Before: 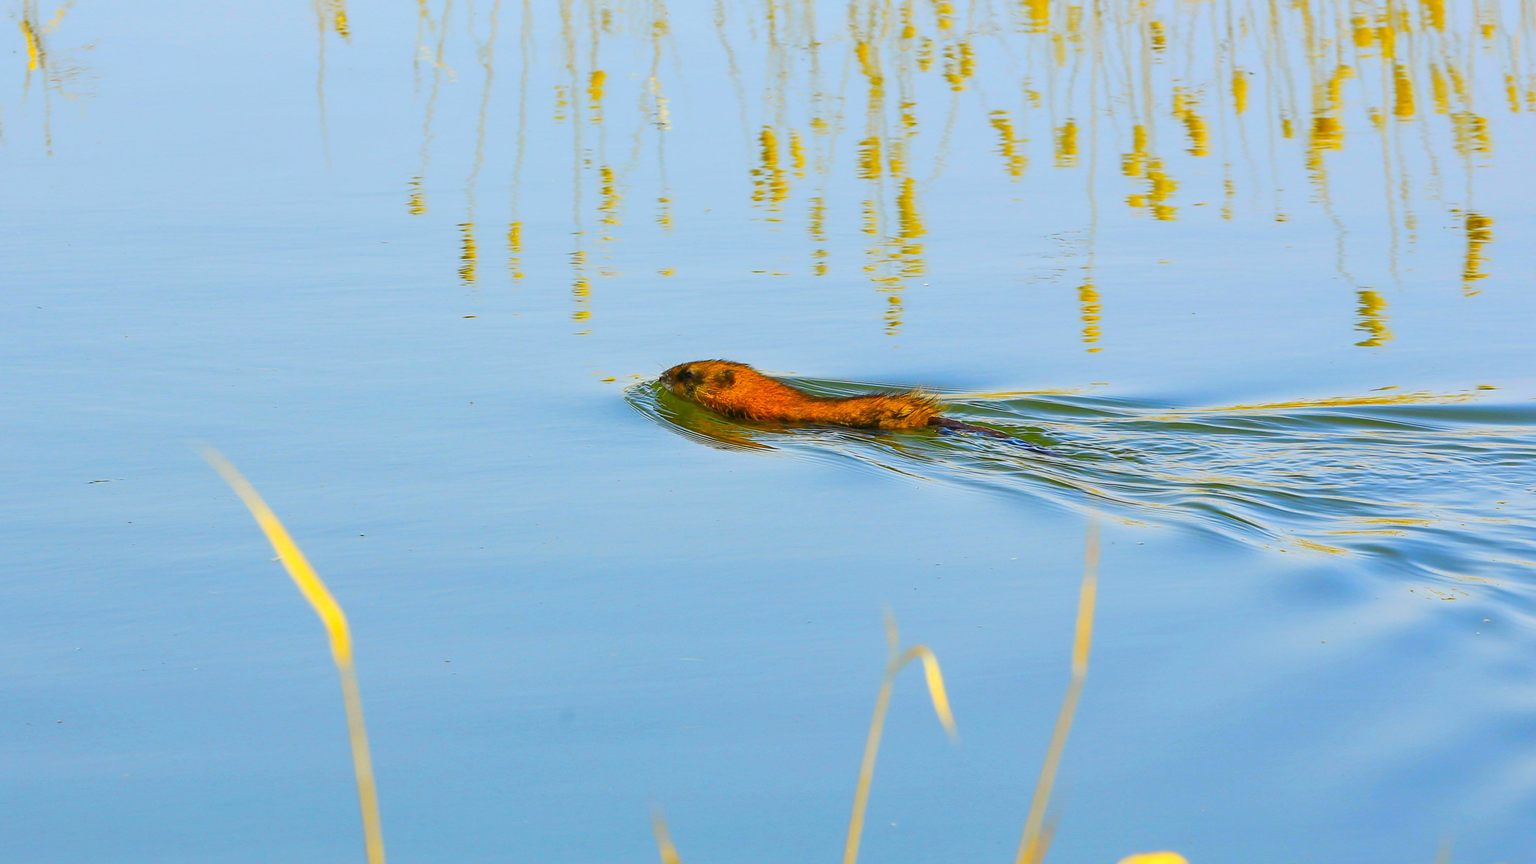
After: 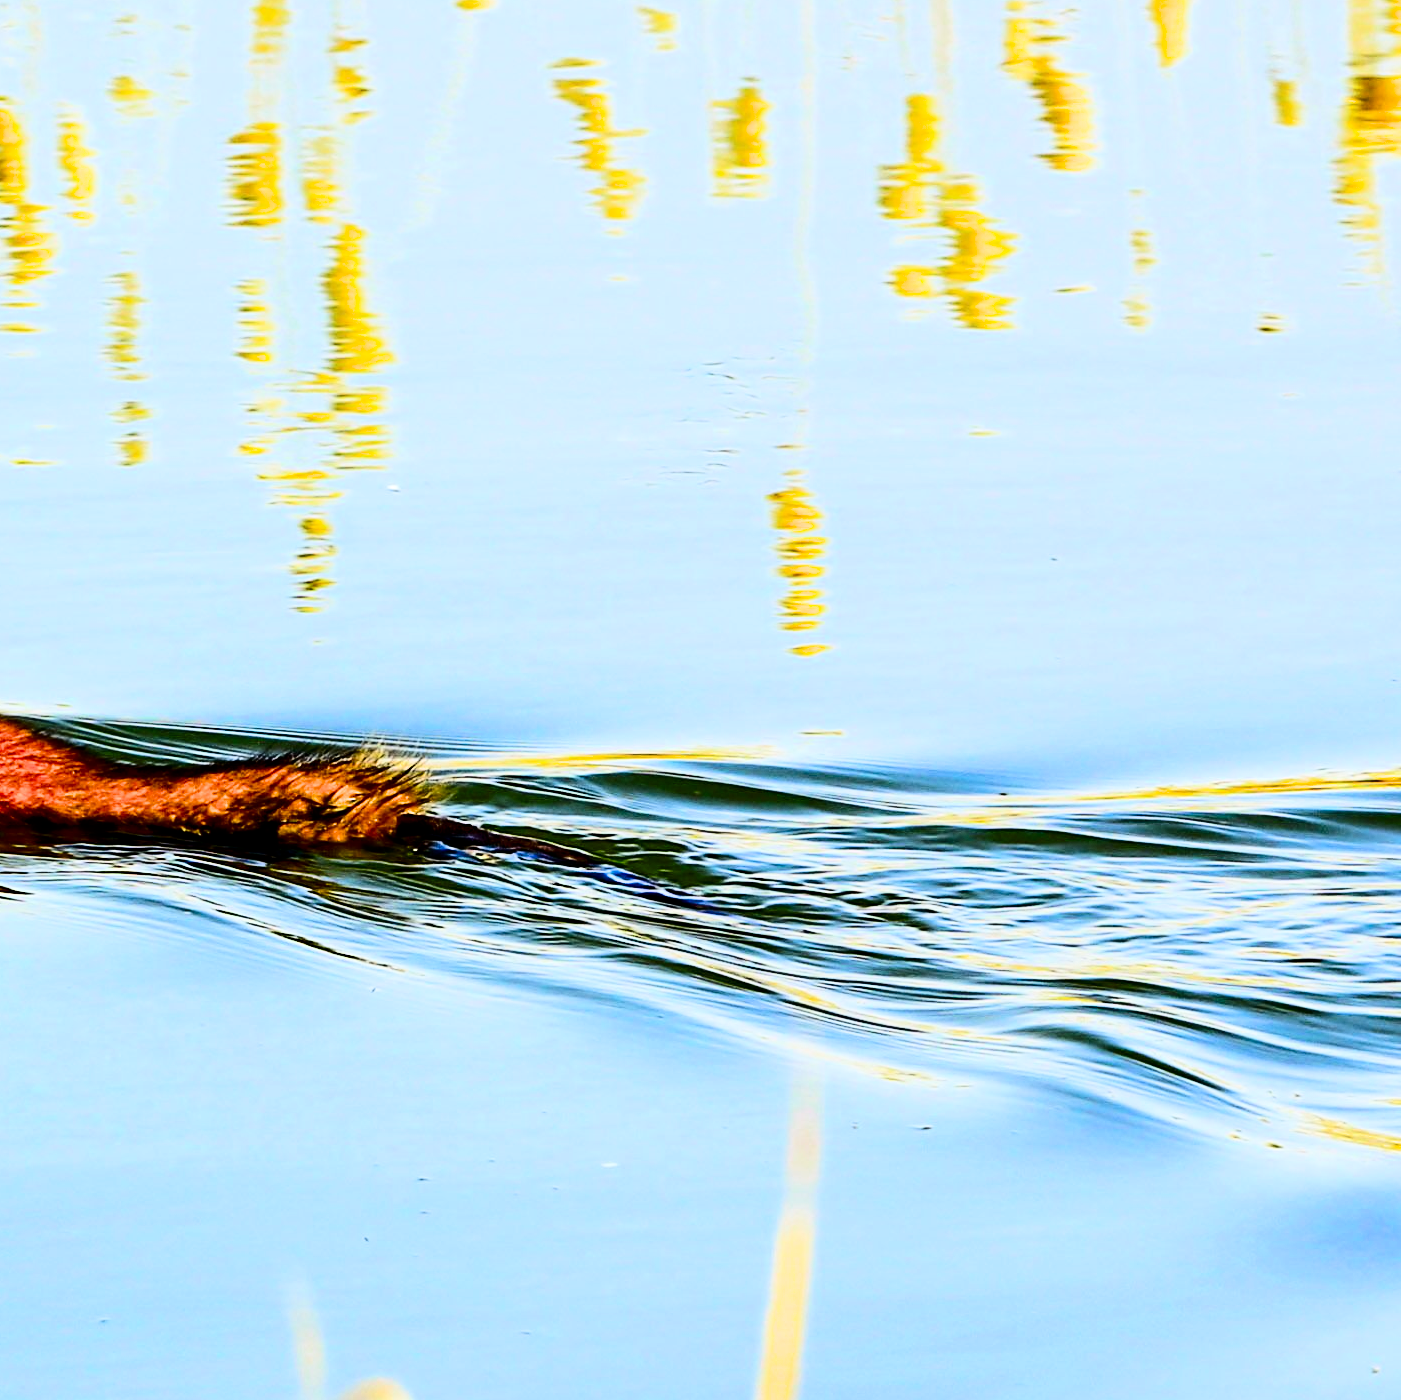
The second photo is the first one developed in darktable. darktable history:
tone equalizer: -8 EV -0.75 EV, -7 EV -0.7 EV, -6 EV -0.6 EV, -5 EV -0.4 EV, -3 EV 0.4 EV, -2 EV 0.6 EV, -1 EV 0.7 EV, +0 EV 0.75 EV, edges refinement/feathering 500, mask exposure compensation -1.57 EV, preserve details no
contrast brightness saturation: contrast 0.24, brightness -0.24, saturation 0.14
crop and rotate: left 49.936%, top 10.094%, right 13.136%, bottom 24.256%
filmic rgb: black relative exposure -4 EV, white relative exposure 3 EV, hardness 3.02, contrast 1.5
